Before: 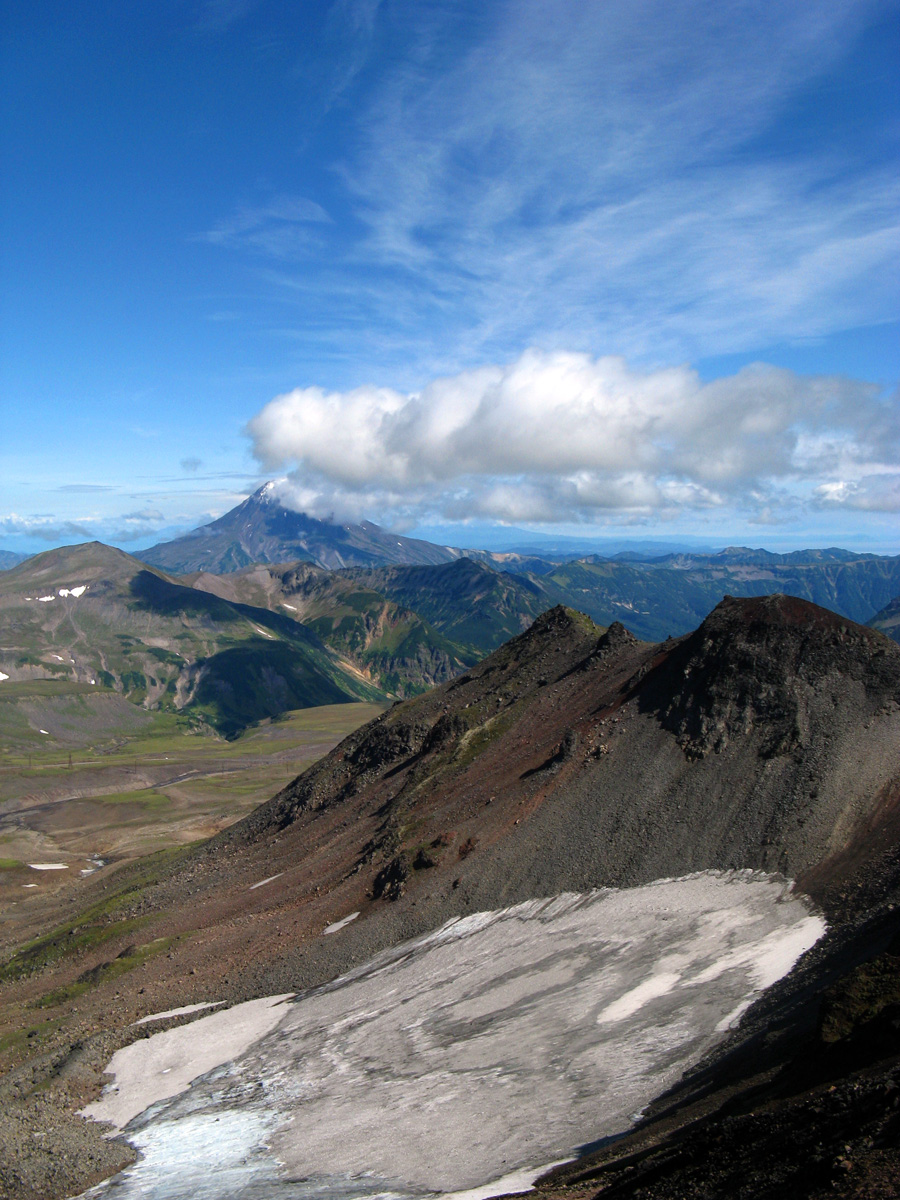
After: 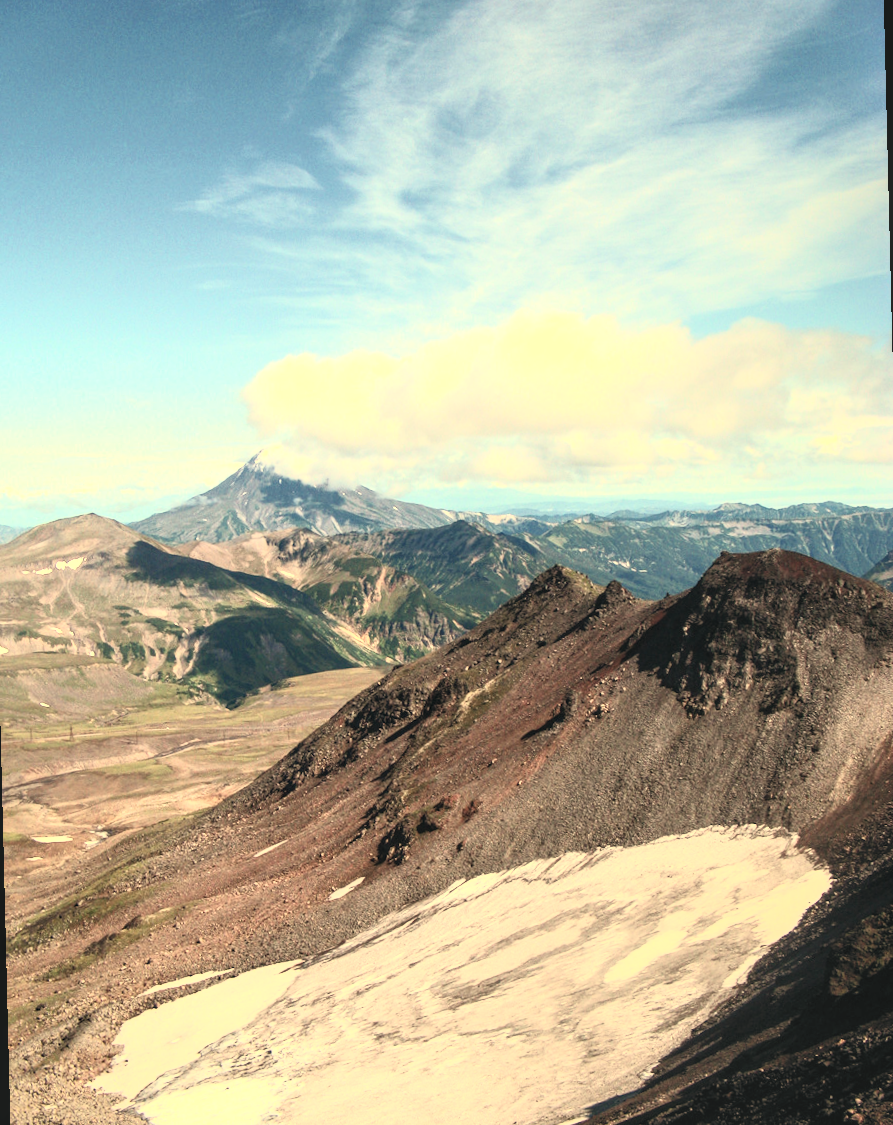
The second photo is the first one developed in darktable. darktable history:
levels: levels [0, 0.478, 1]
rotate and perspective: rotation -1.42°, crop left 0.016, crop right 0.984, crop top 0.035, crop bottom 0.965
local contrast: on, module defaults
crop: left 0.434%, top 0.485%, right 0.244%, bottom 0.386%
white balance: red 1.467, blue 0.684
contrast brightness saturation: contrast 0.43, brightness 0.56, saturation -0.19
color balance: mode lift, gamma, gain (sRGB), lift [0.997, 0.979, 1.021, 1.011], gamma [1, 1.084, 0.916, 0.998], gain [1, 0.87, 1.13, 1.101], contrast 4.55%, contrast fulcrum 38.24%, output saturation 104.09%
